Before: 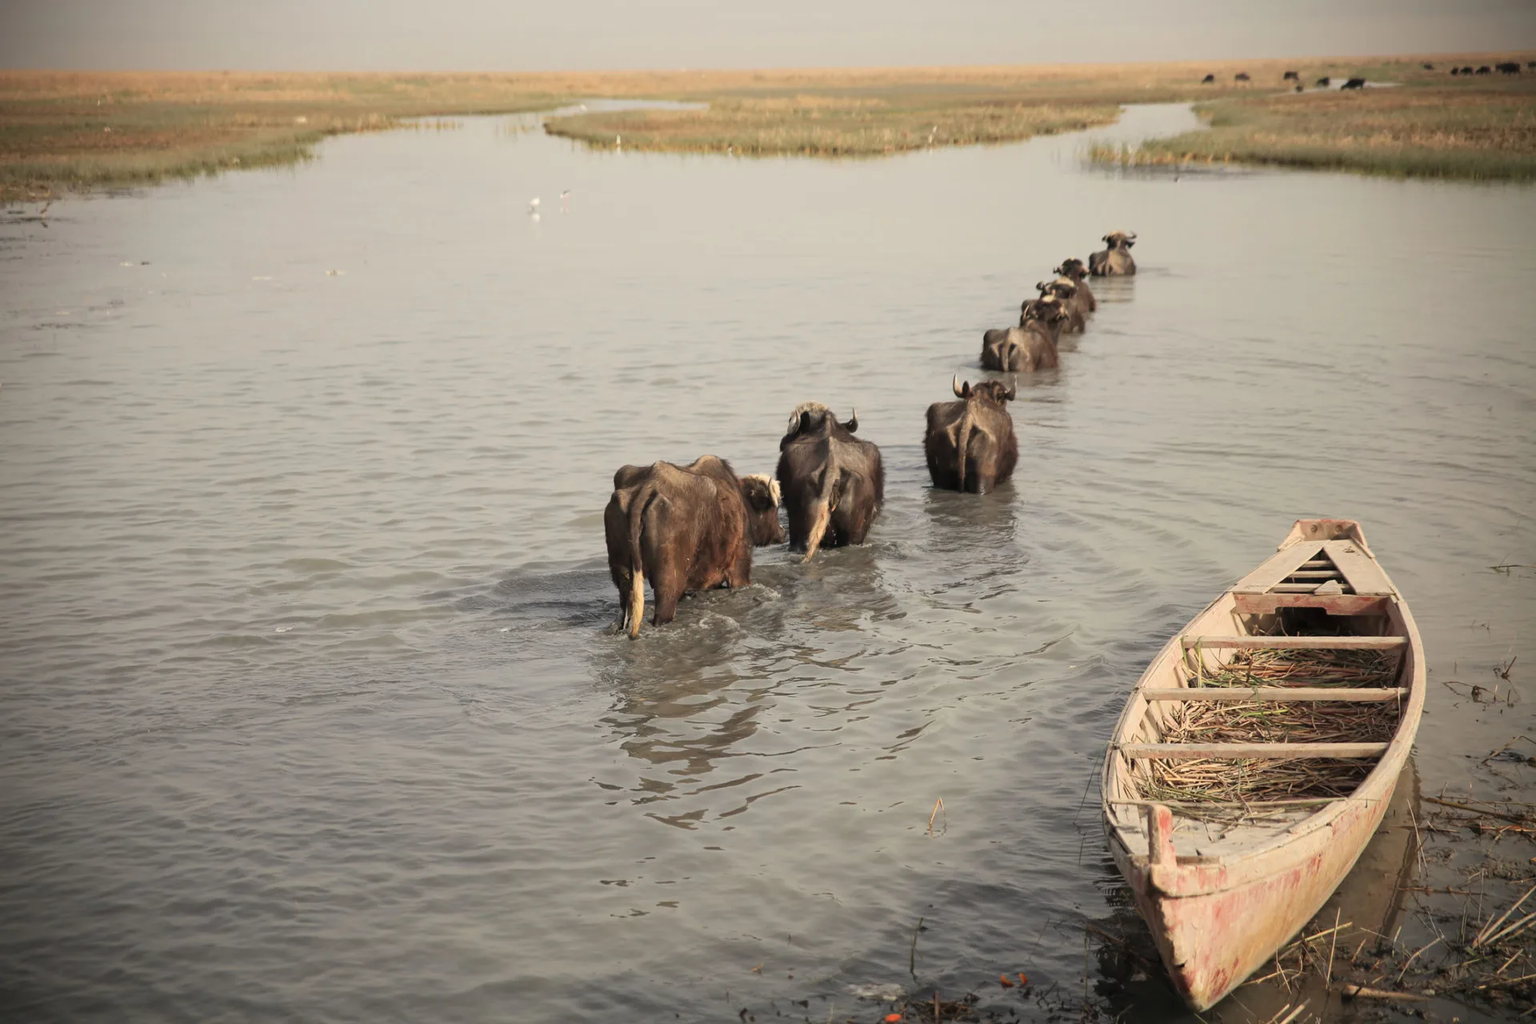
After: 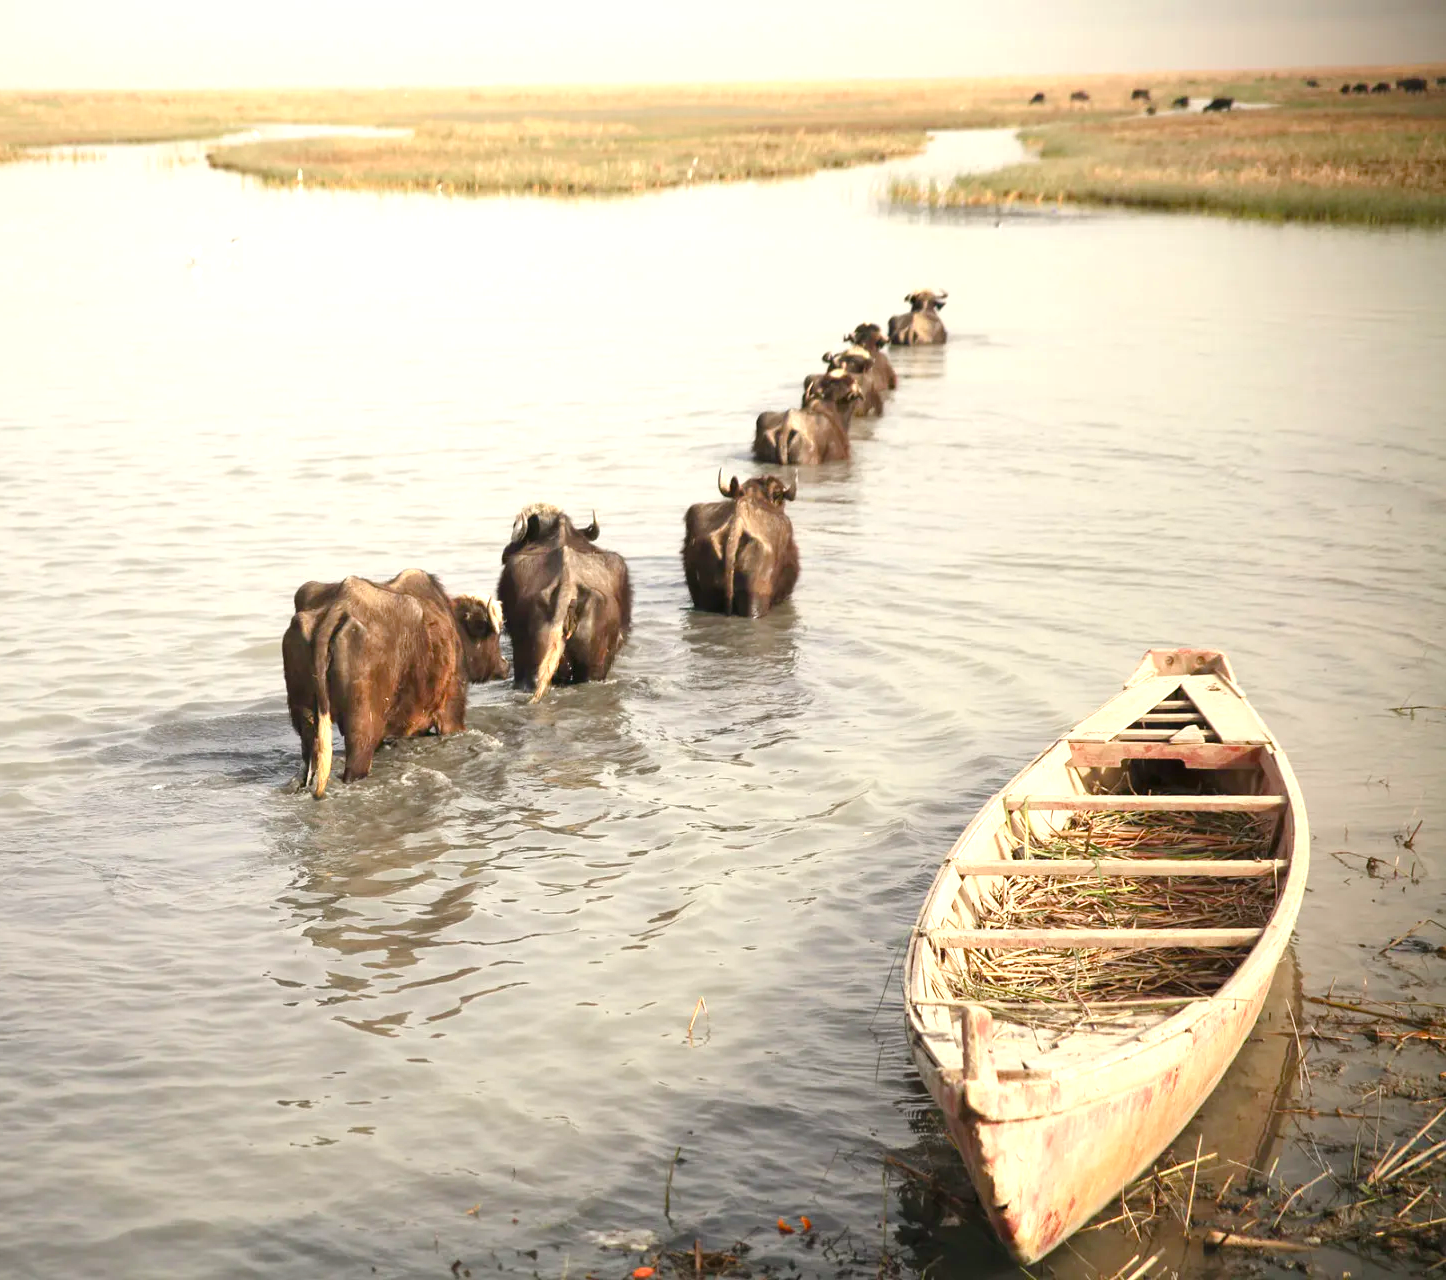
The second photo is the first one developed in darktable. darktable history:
color balance rgb: shadows lift › luminance -9.96%, shadows lift › chroma 0.701%, shadows lift › hue 112.25°, linear chroma grading › mid-tones 7.816%, perceptual saturation grading › global saturation 20%, perceptual saturation grading › highlights -25.884%, perceptual saturation grading › shadows 25.945%, global vibrance 20%
exposure: black level correction 0, exposure 0.948 EV, compensate exposure bias true, compensate highlight preservation false
crop and rotate: left 24.658%
